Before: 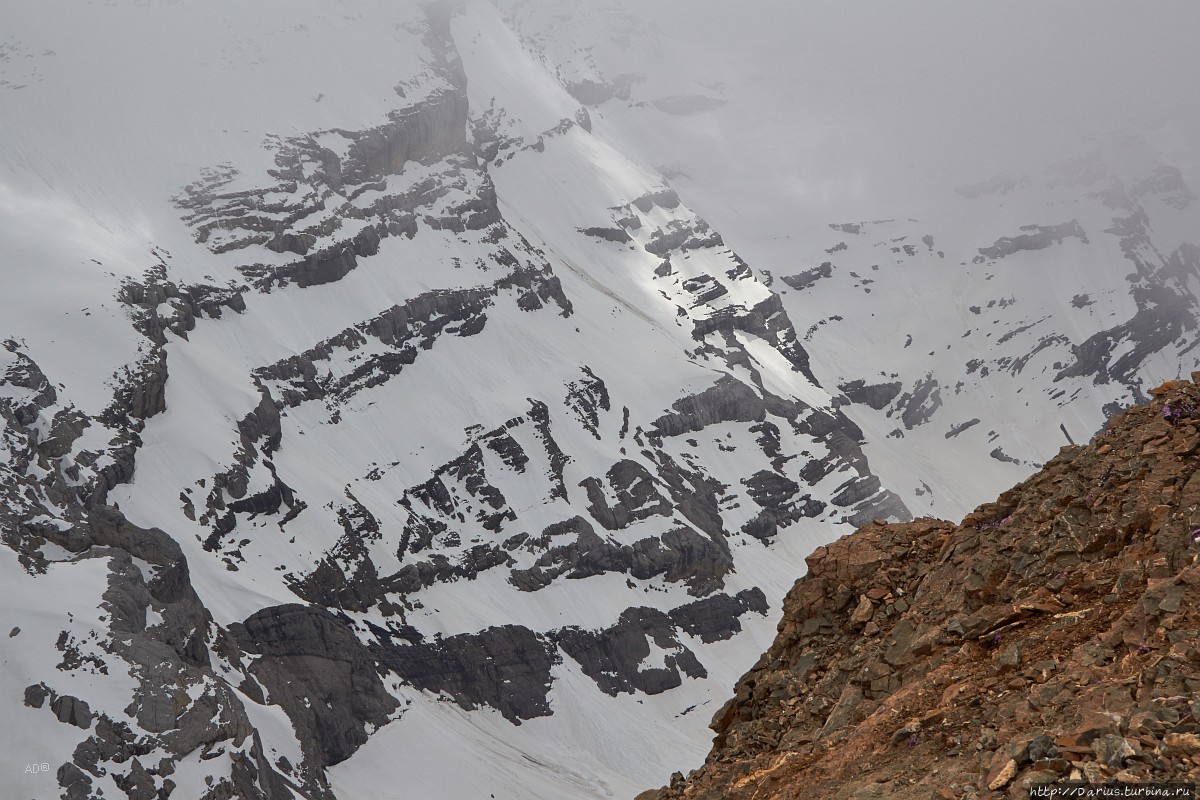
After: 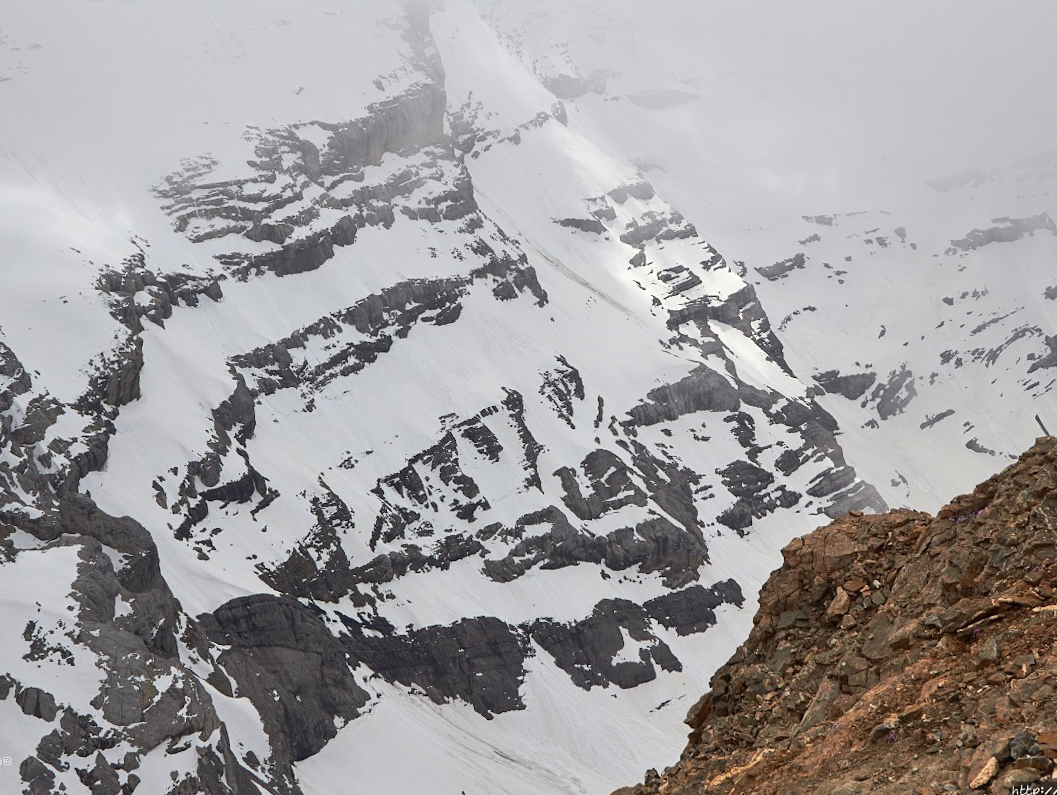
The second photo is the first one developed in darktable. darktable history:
tone curve: curves: ch0 [(0.016, 0.023) (0.248, 0.252) (0.732, 0.797) (1, 1)], color space Lab, linked channels, preserve colors none
rotate and perspective: rotation 0.226°, lens shift (vertical) -0.042, crop left 0.023, crop right 0.982, crop top 0.006, crop bottom 0.994
crop and rotate: left 1.088%, right 8.807%
exposure: exposure 0.2 EV, compensate highlight preservation false
color zones: curves: ch1 [(0, 0.469) (0.01, 0.469) (0.12, 0.446) (0.248, 0.469) (0.5, 0.5) (0.748, 0.5) (0.99, 0.469) (1, 0.469)]
